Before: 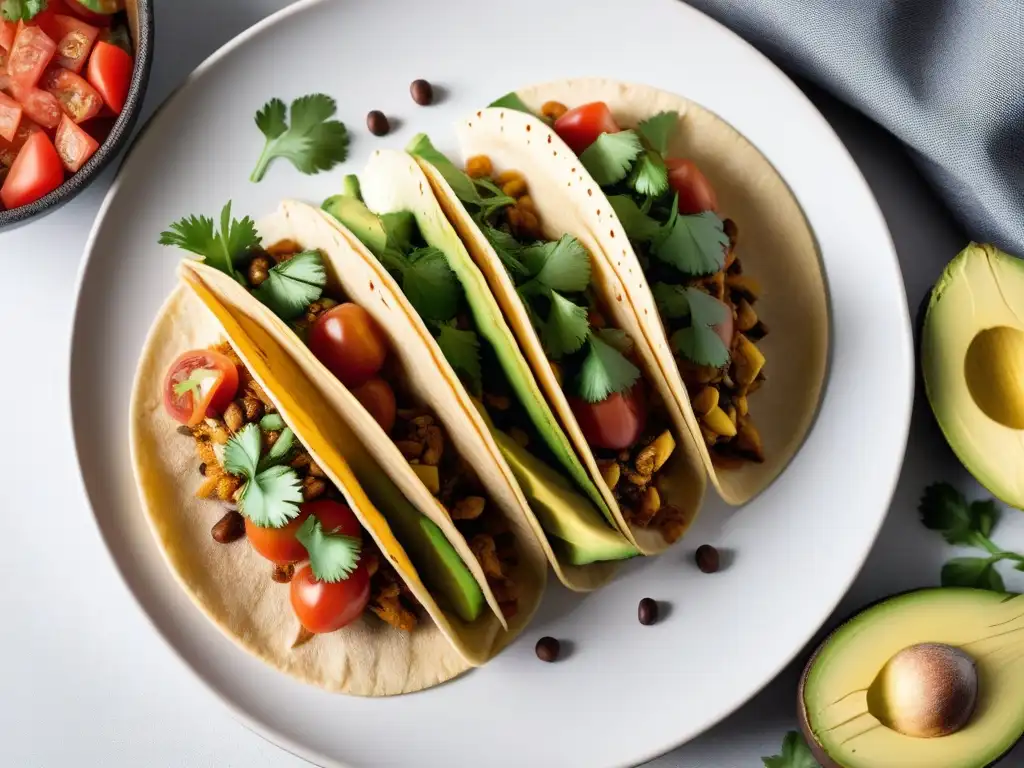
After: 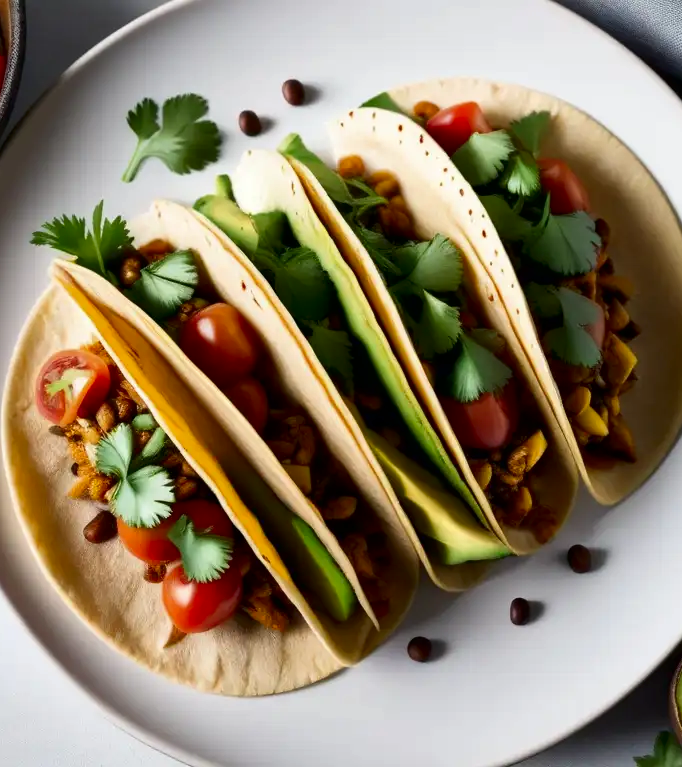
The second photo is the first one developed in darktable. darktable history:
crop and rotate: left 12.51%, right 20.791%
contrast brightness saturation: contrast 0.07, brightness -0.13, saturation 0.055
